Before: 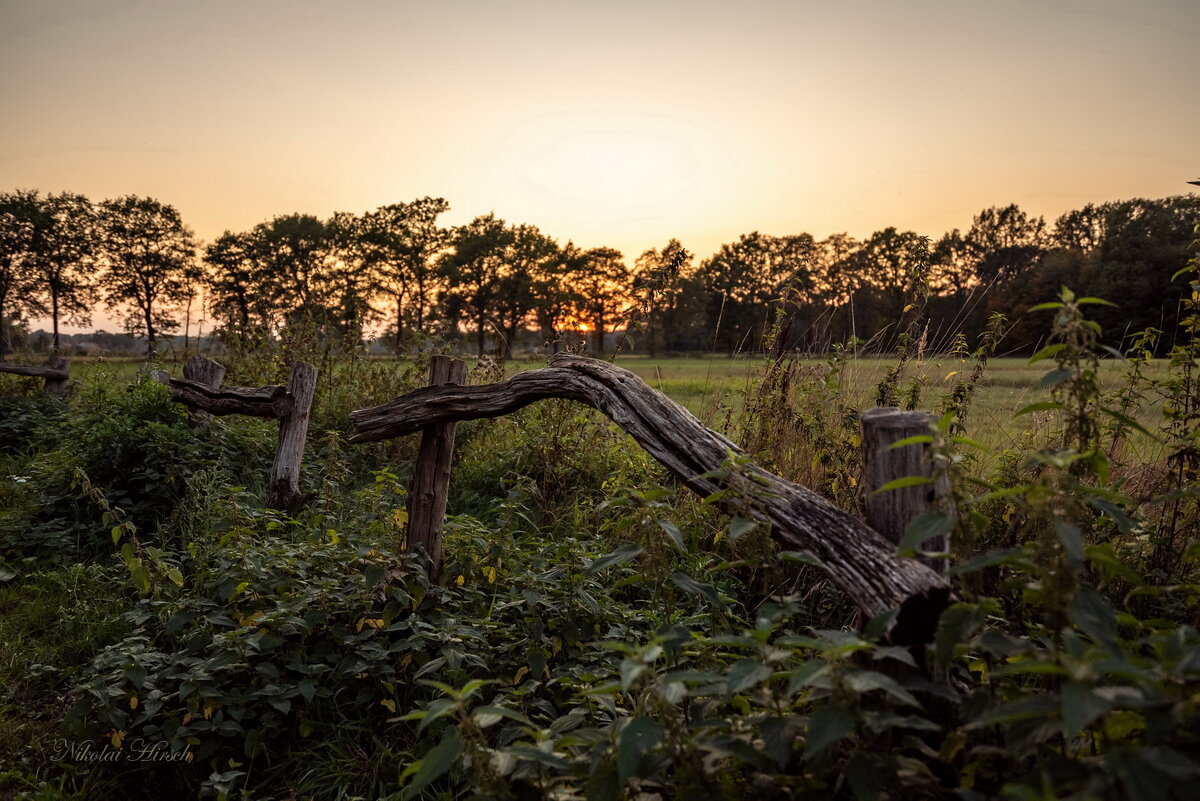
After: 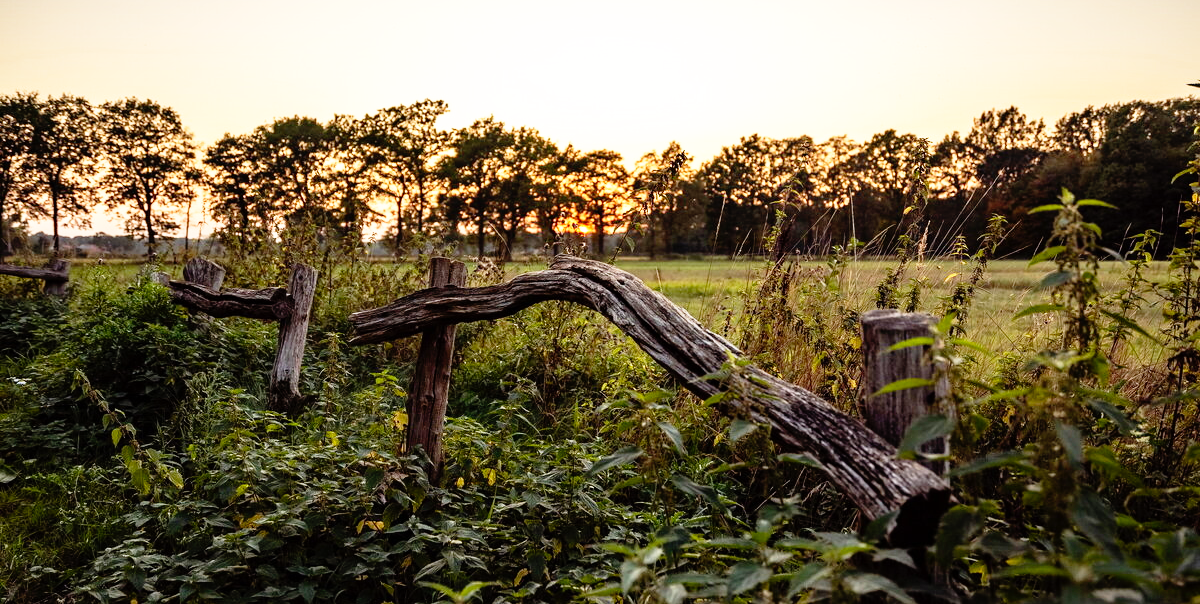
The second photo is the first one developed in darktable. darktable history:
levels: mode automatic, levels [0, 0.281, 0.562]
base curve: curves: ch0 [(0, 0) (0.012, 0.01) (0.073, 0.168) (0.31, 0.711) (0.645, 0.957) (1, 1)], preserve colors none
crop and rotate: top 12.299%, bottom 12.23%
